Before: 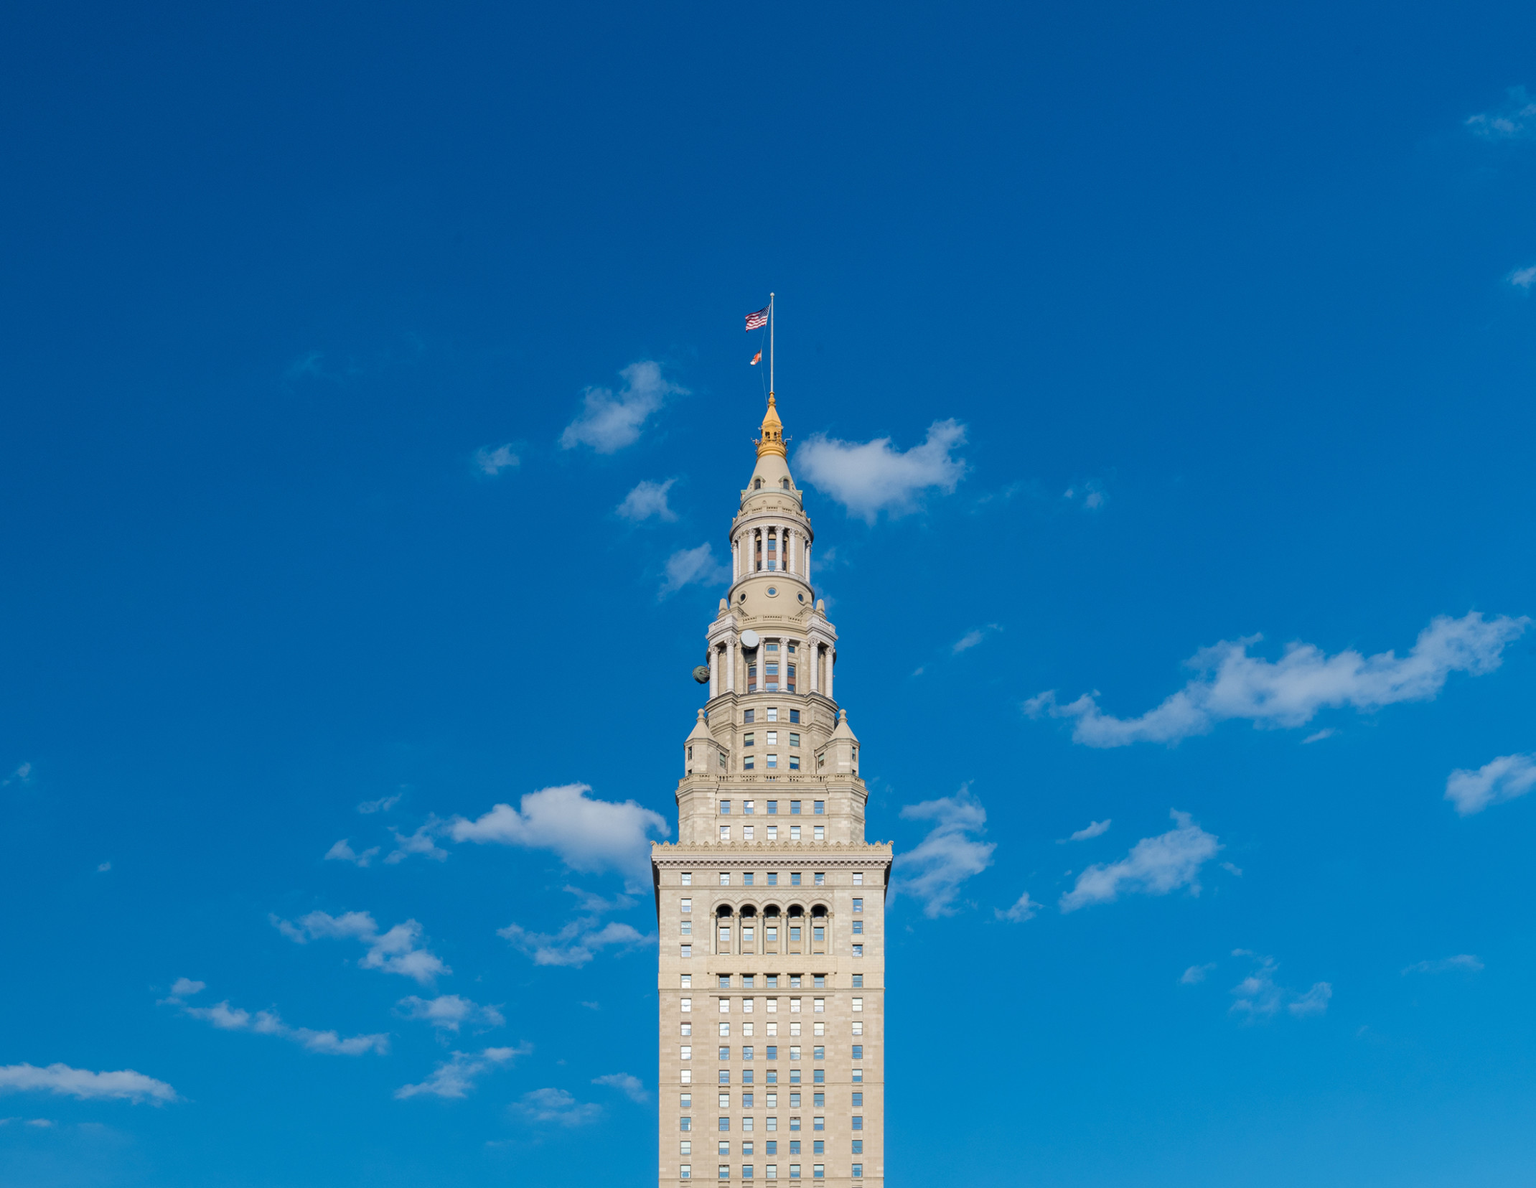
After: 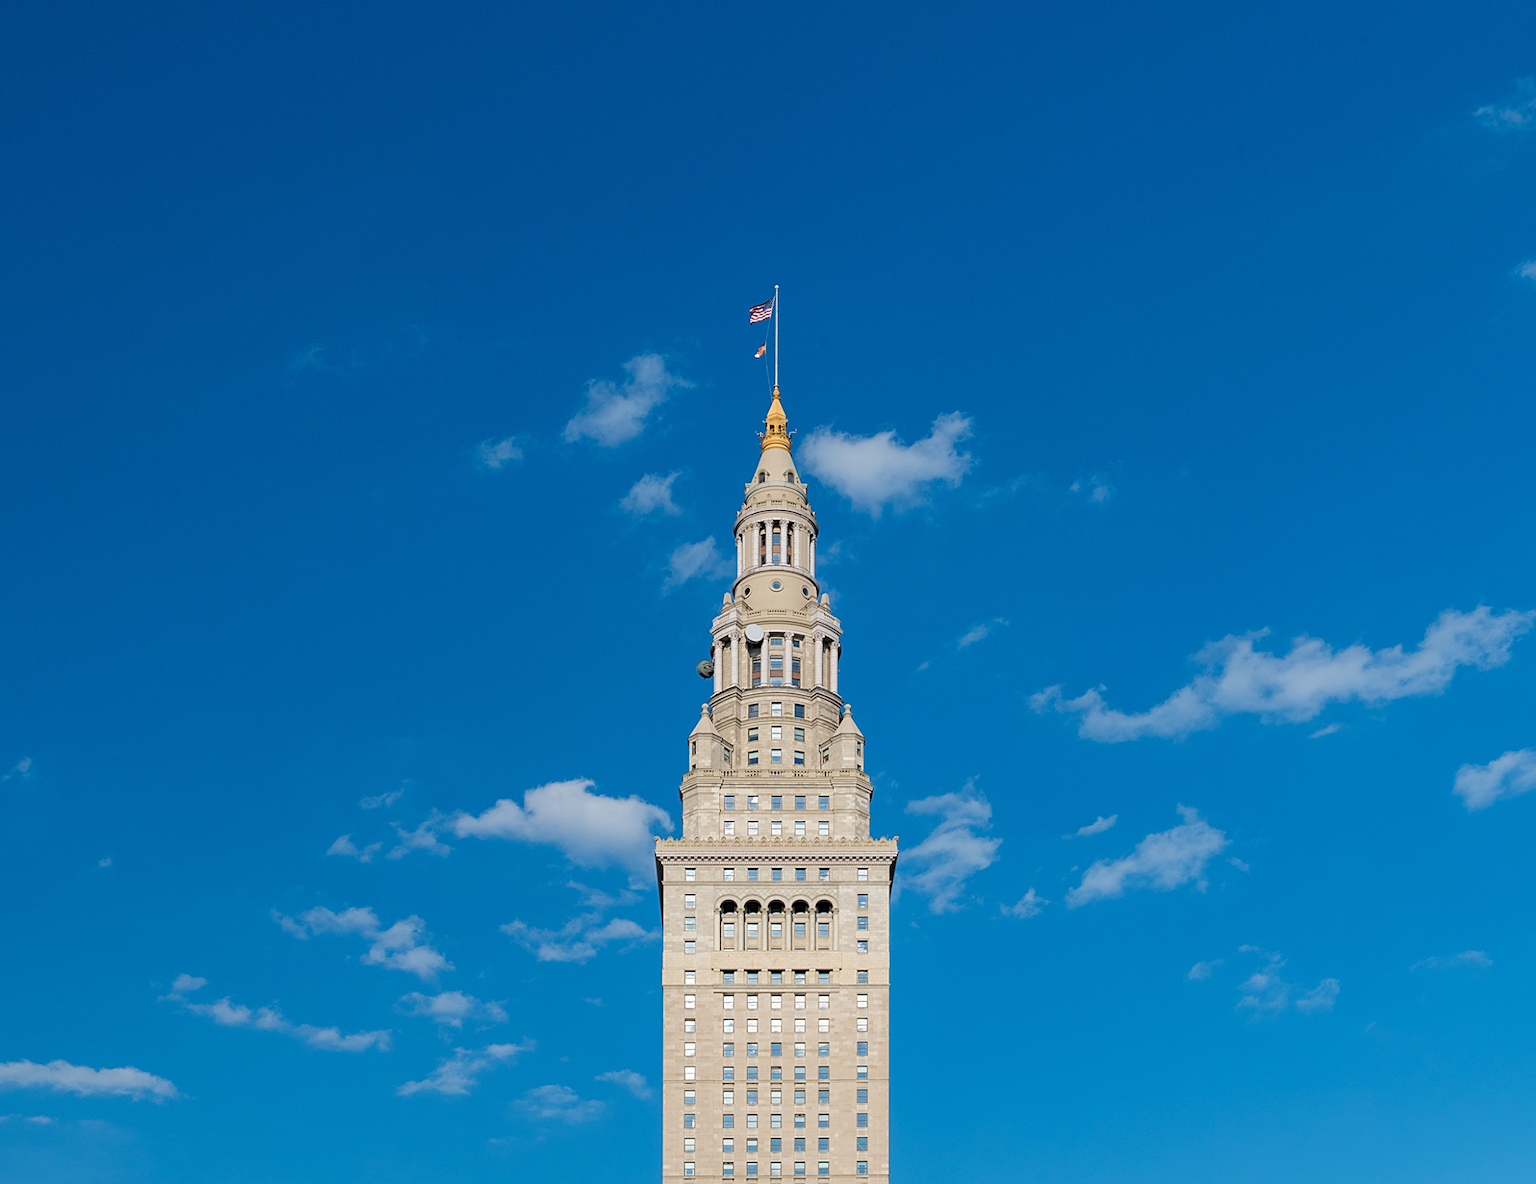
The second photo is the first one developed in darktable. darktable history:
crop: top 0.807%, right 0.062%
sharpen: on, module defaults
